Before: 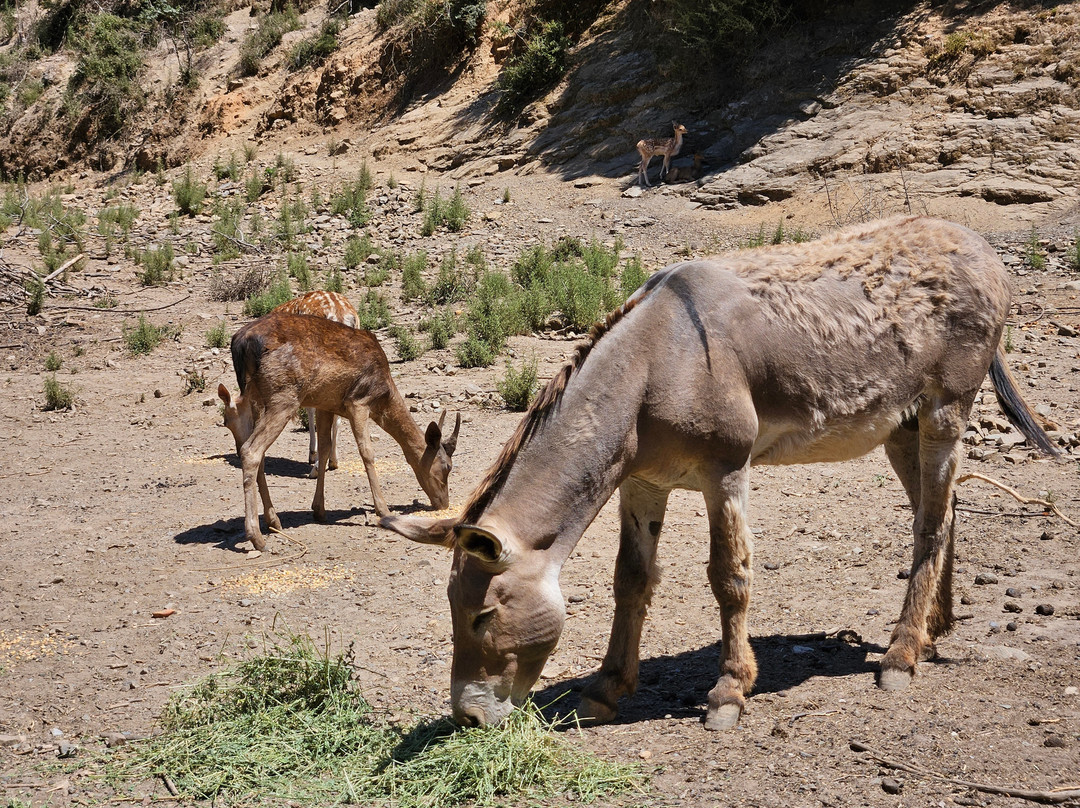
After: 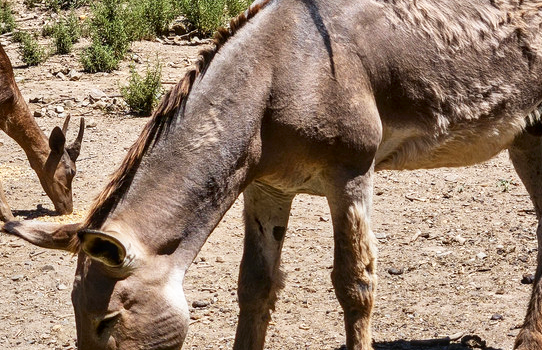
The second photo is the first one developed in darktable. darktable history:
contrast brightness saturation: contrast 0.069, brightness -0.127, saturation 0.054
crop: left 34.867%, top 36.601%, right 14.876%, bottom 20.037%
local contrast: on, module defaults
base curve: curves: ch0 [(0, 0) (0.688, 0.865) (1, 1)], preserve colors none
shadows and highlights: shadows 36.18, highlights -28.11, soften with gaussian
